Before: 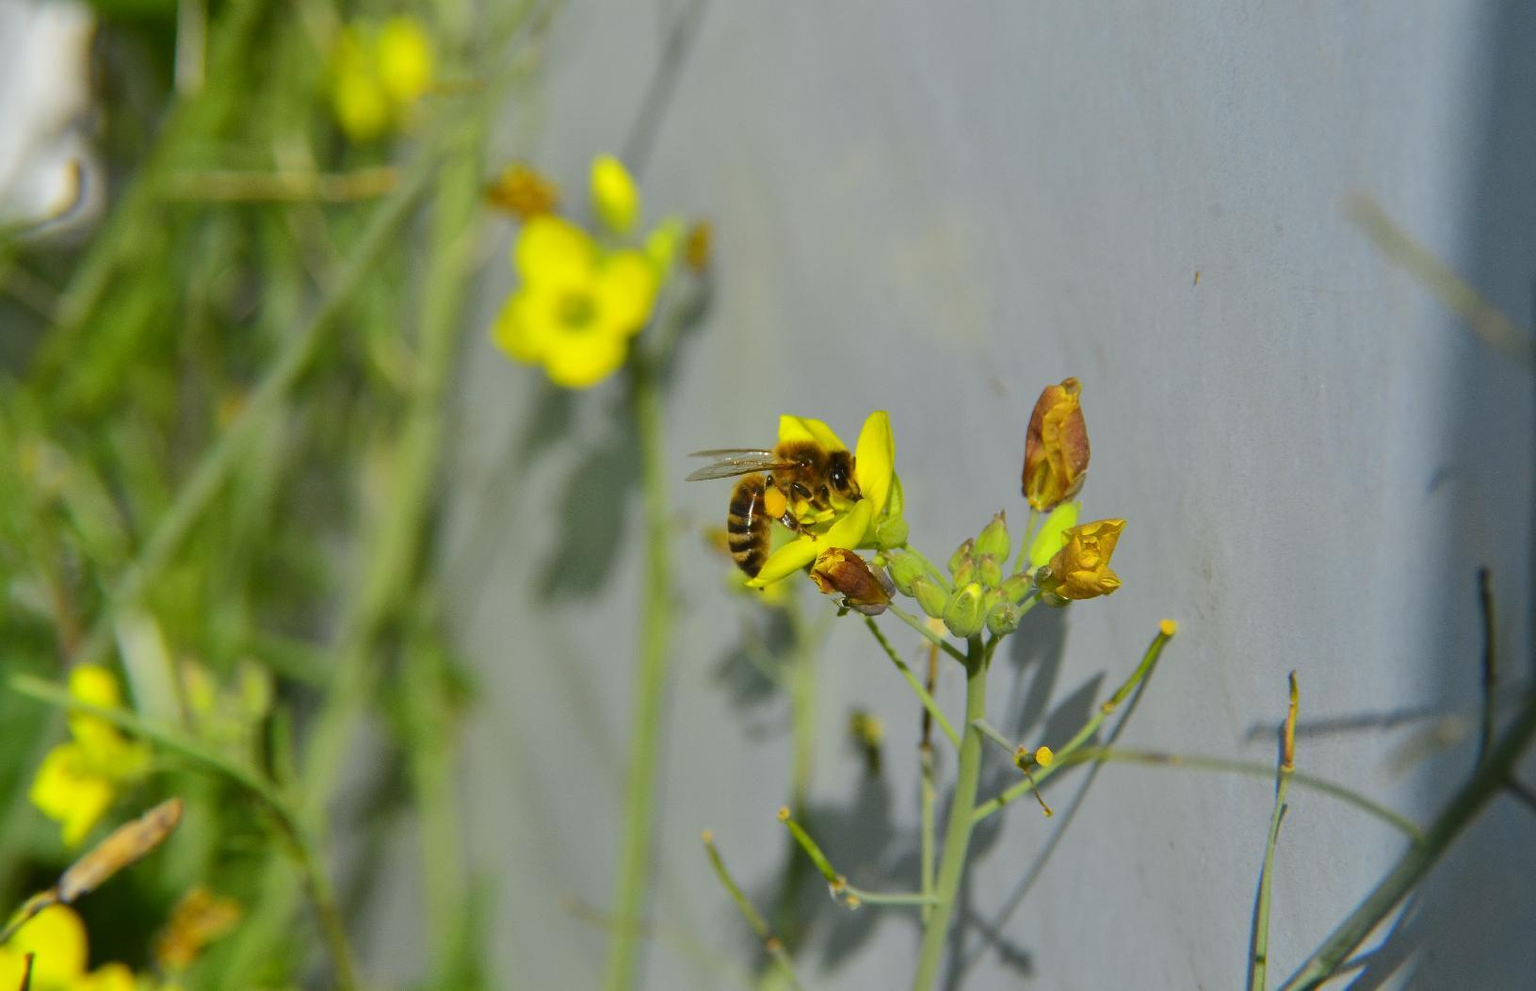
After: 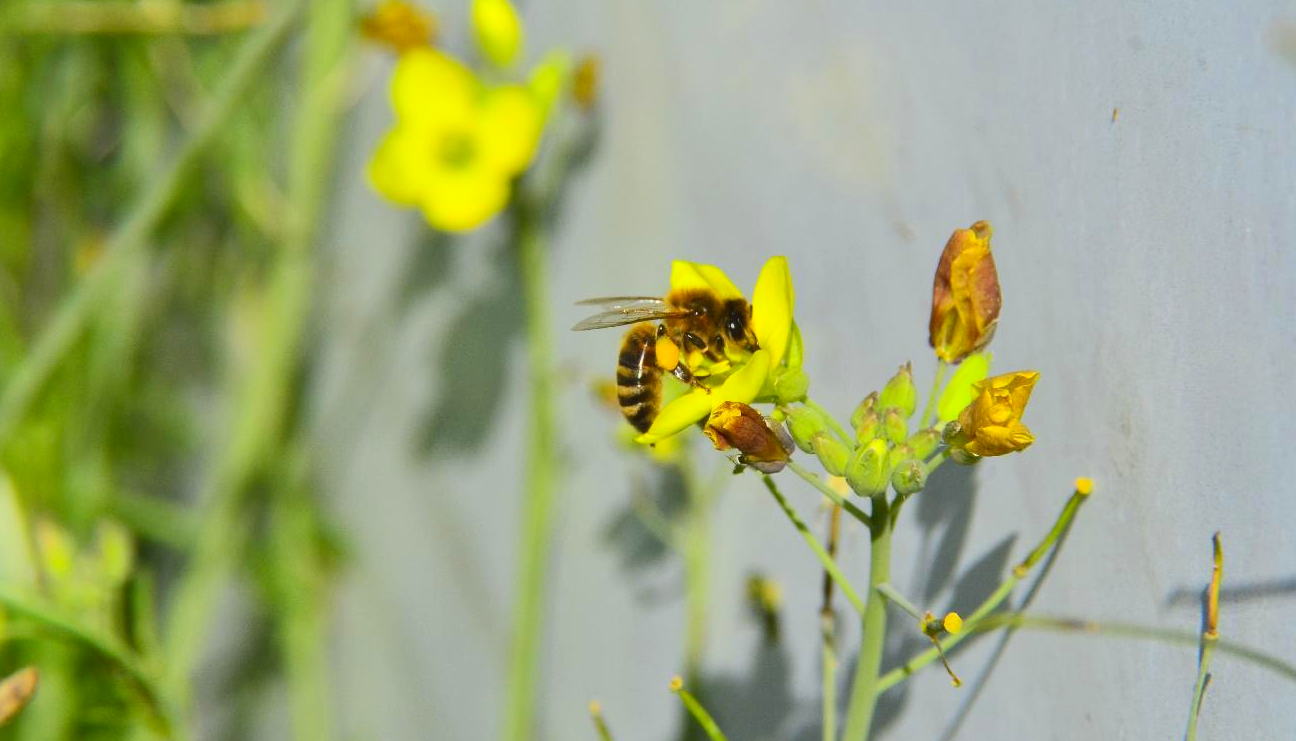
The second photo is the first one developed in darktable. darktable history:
contrast brightness saturation: contrast 0.203, brightness 0.161, saturation 0.216
crop: left 9.575%, top 17.14%, right 10.93%, bottom 12.329%
